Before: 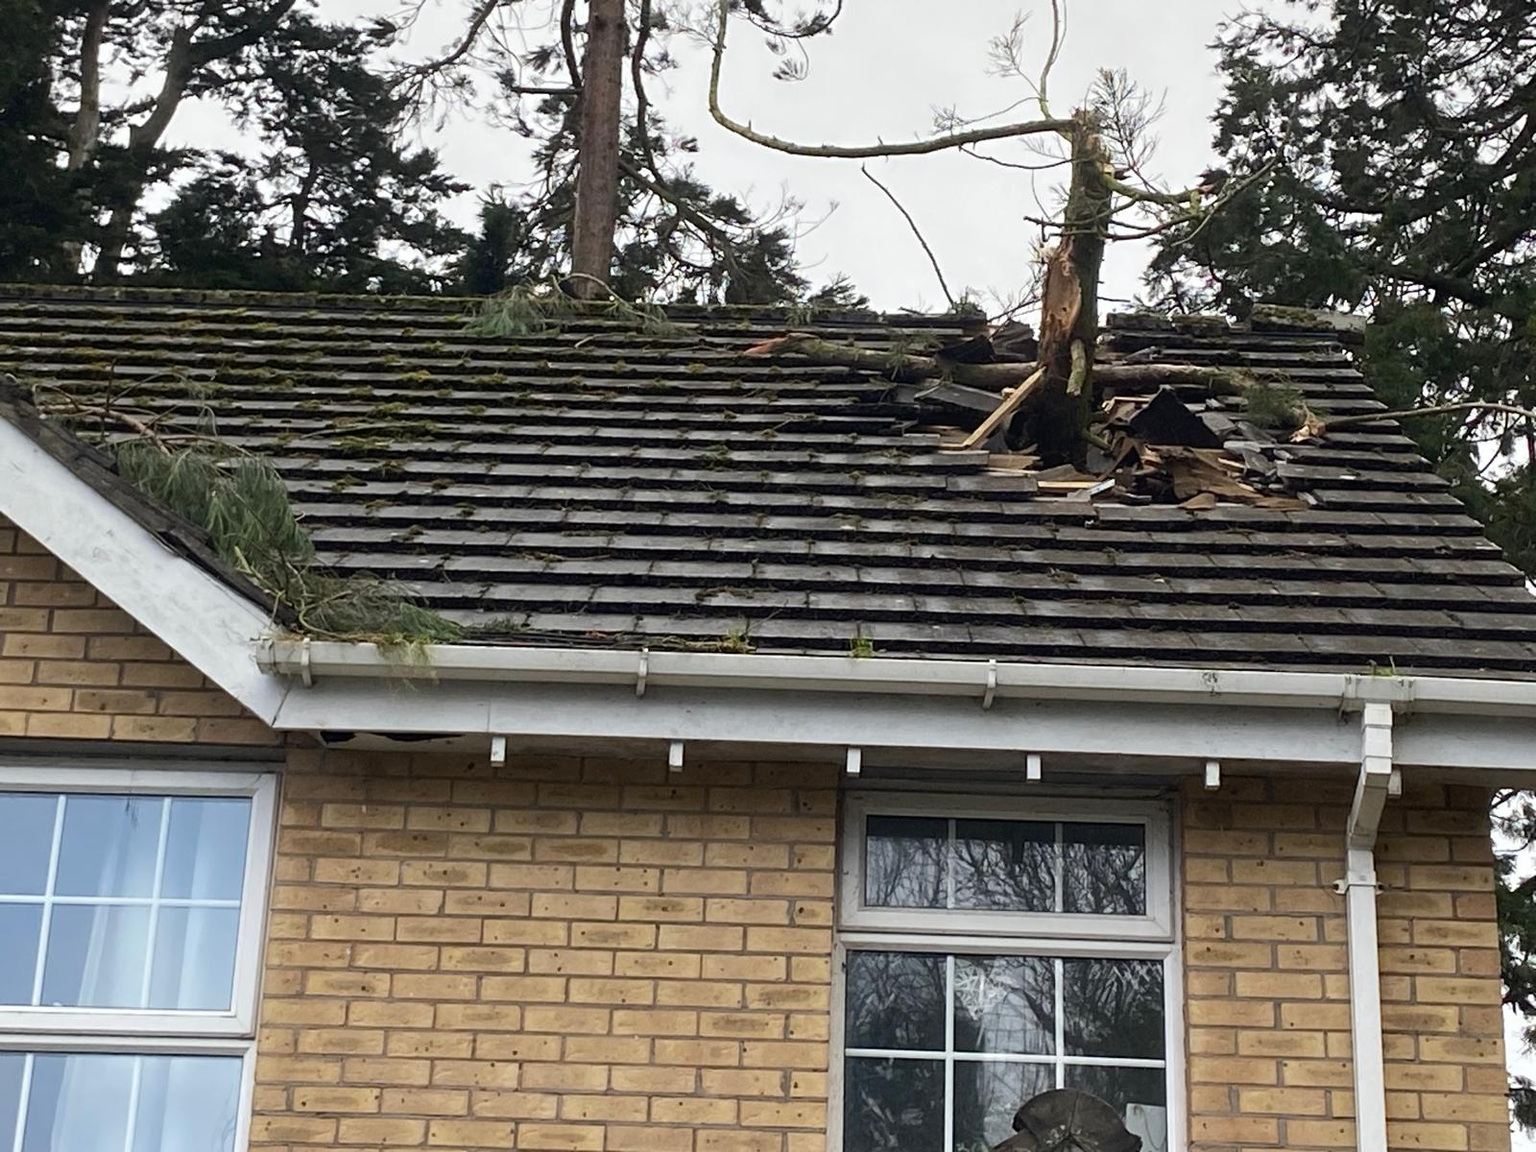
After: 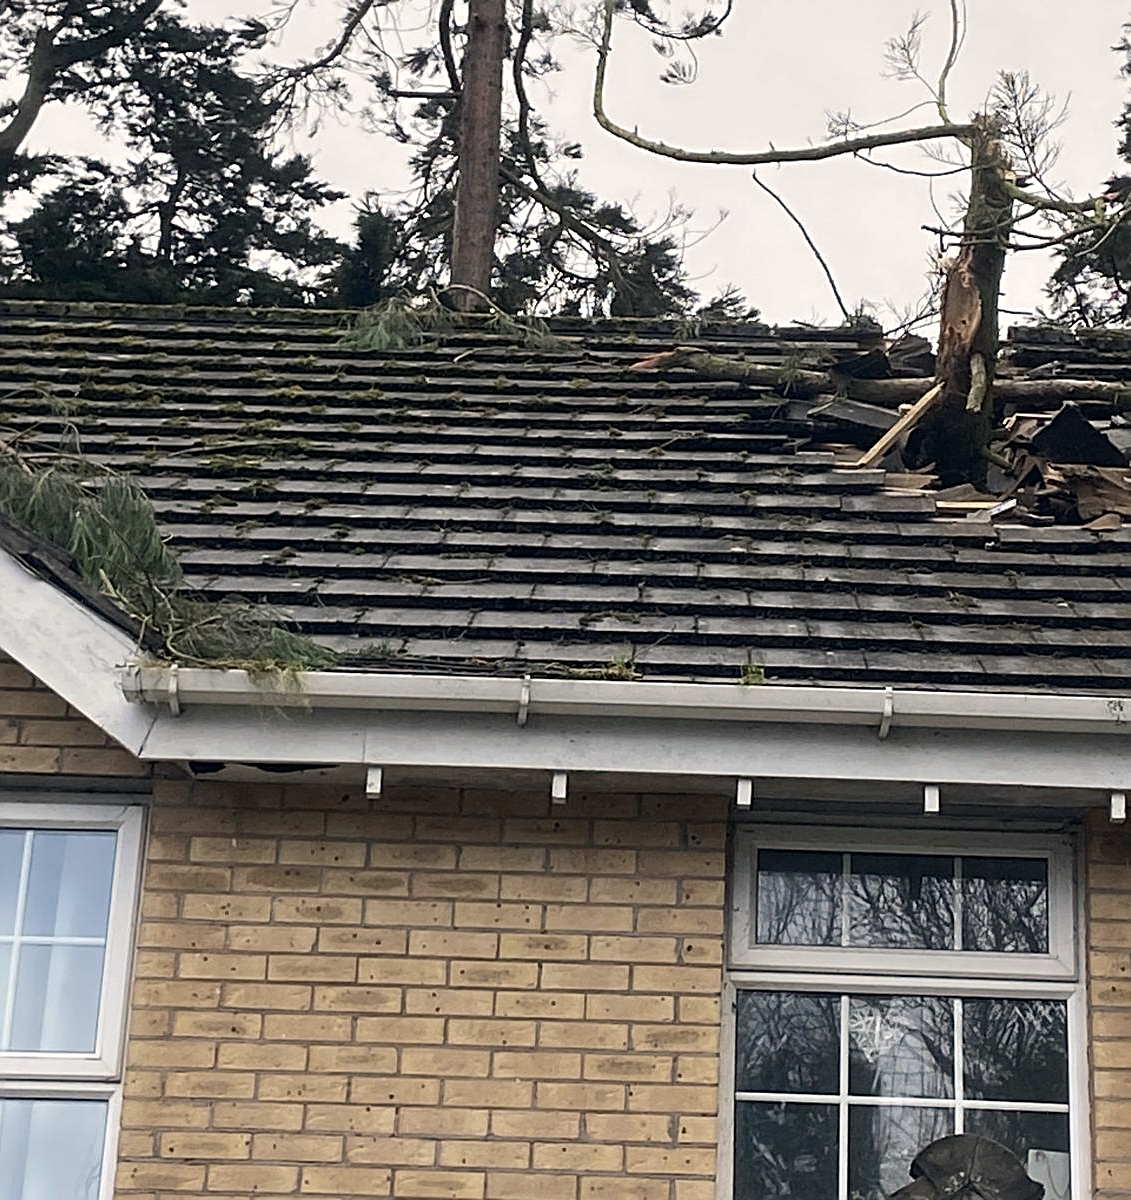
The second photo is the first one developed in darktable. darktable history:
crop and rotate: left 9.067%, right 20.19%
sharpen: on, module defaults
color correction: highlights a* 2.85, highlights b* 5.03, shadows a* -1.55, shadows b* -4.84, saturation 0.799
